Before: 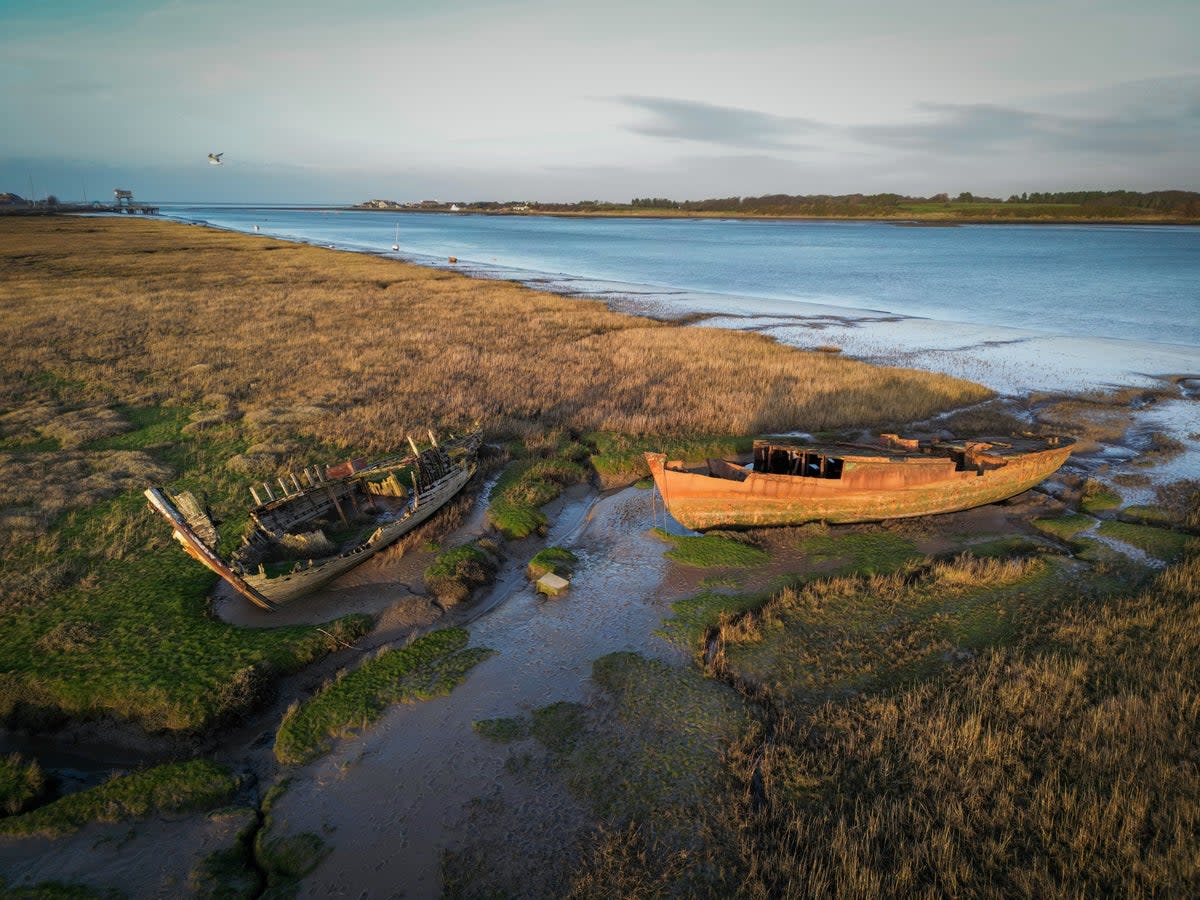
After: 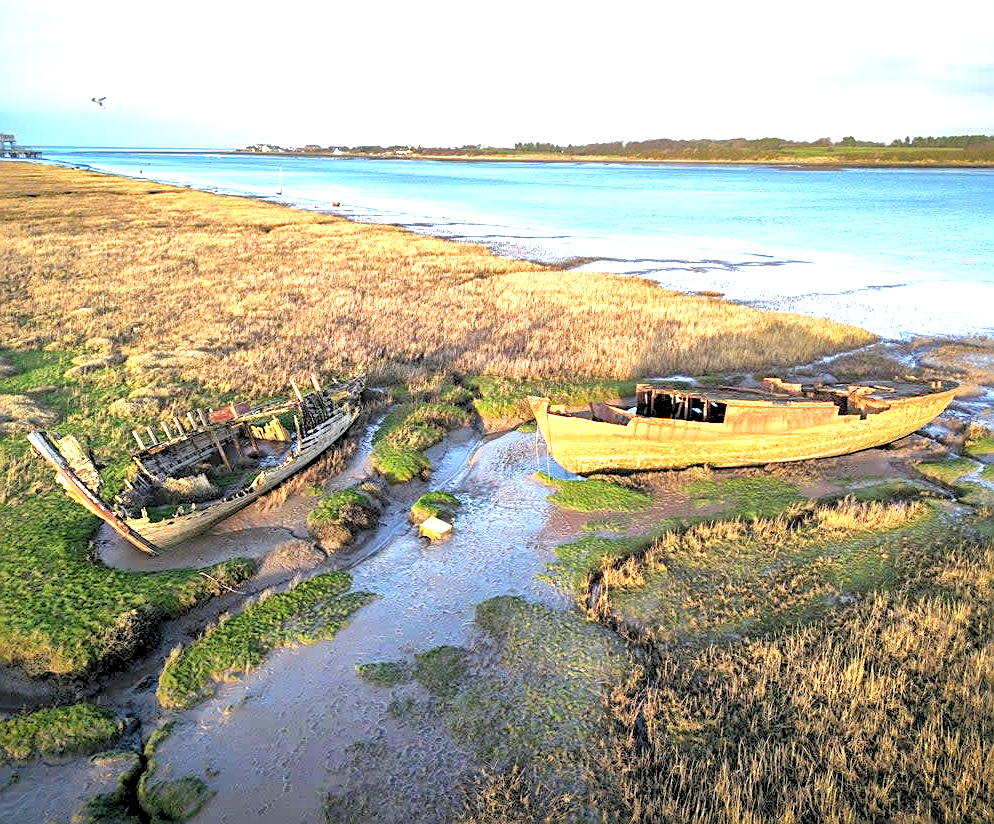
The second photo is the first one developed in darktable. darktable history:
tone equalizer: on, module defaults
crop: left 9.807%, top 6.259%, right 7.334%, bottom 2.177%
white balance: red 0.976, blue 1.04
local contrast: mode bilateral grid, contrast 20, coarseness 50, detail 150%, midtone range 0.2
exposure: black level correction 0, exposure 1.975 EV, compensate exposure bias true, compensate highlight preservation false
rgb levels: preserve colors sum RGB, levels [[0.038, 0.433, 0.934], [0, 0.5, 1], [0, 0.5, 1]]
sharpen: on, module defaults
